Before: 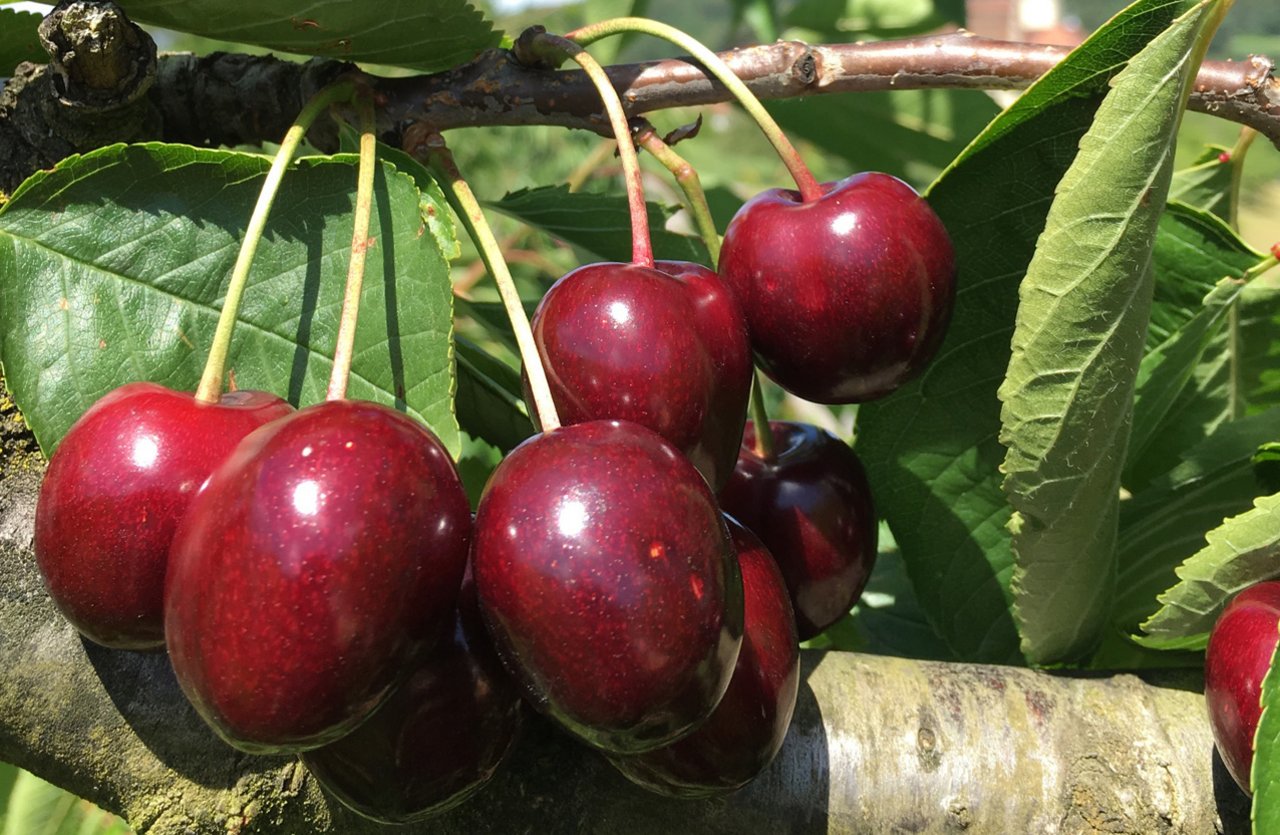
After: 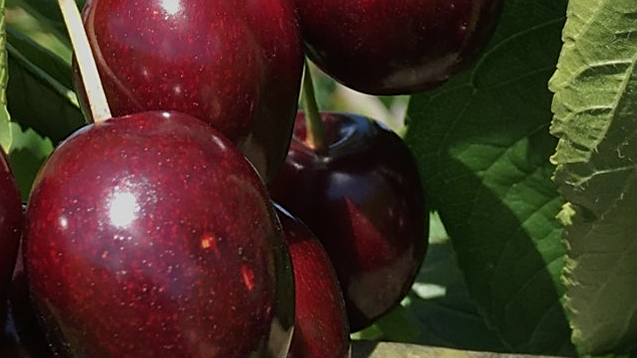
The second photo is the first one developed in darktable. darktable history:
exposure: exposure -0.594 EV, compensate exposure bias true, compensate highlight preservation false
crop: left 35.126%, top 37.037%, right 15.059%, bottom 20.076%
sharpen: on, module defaults
